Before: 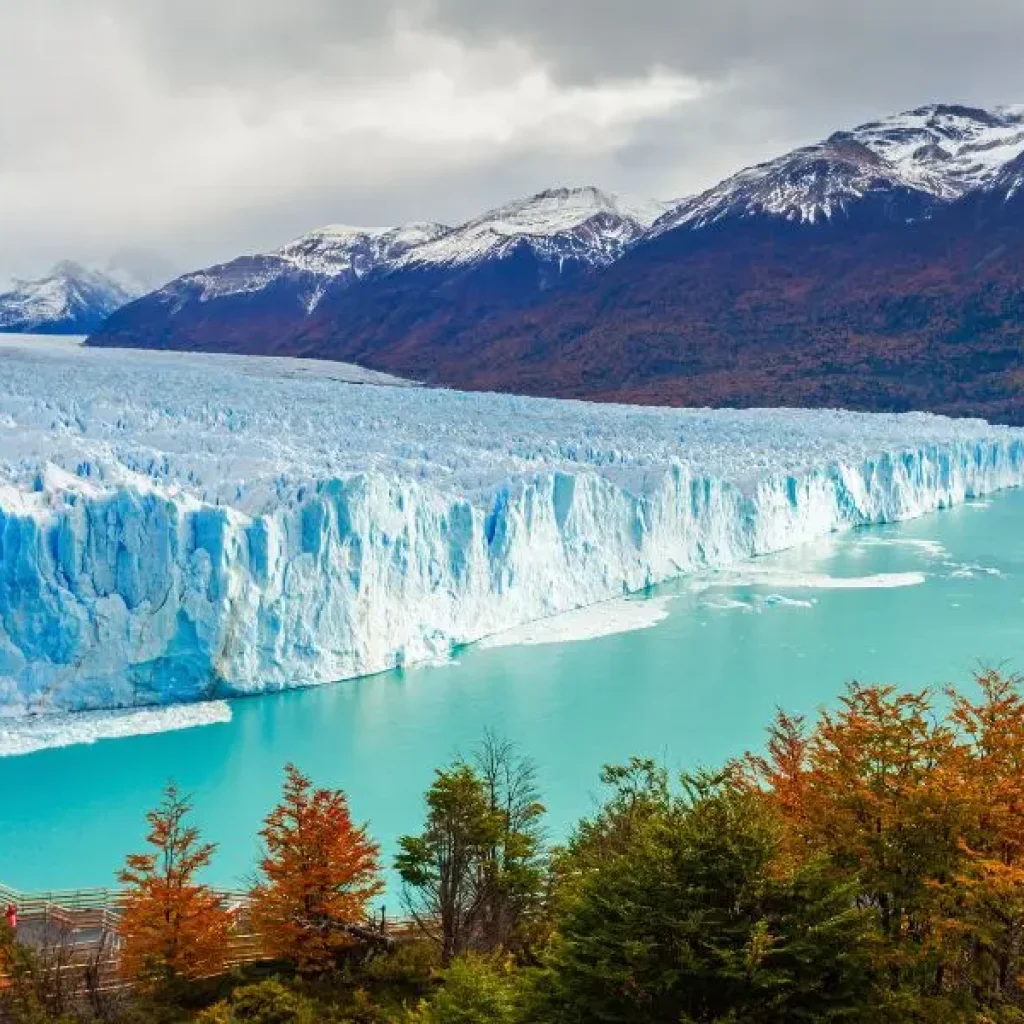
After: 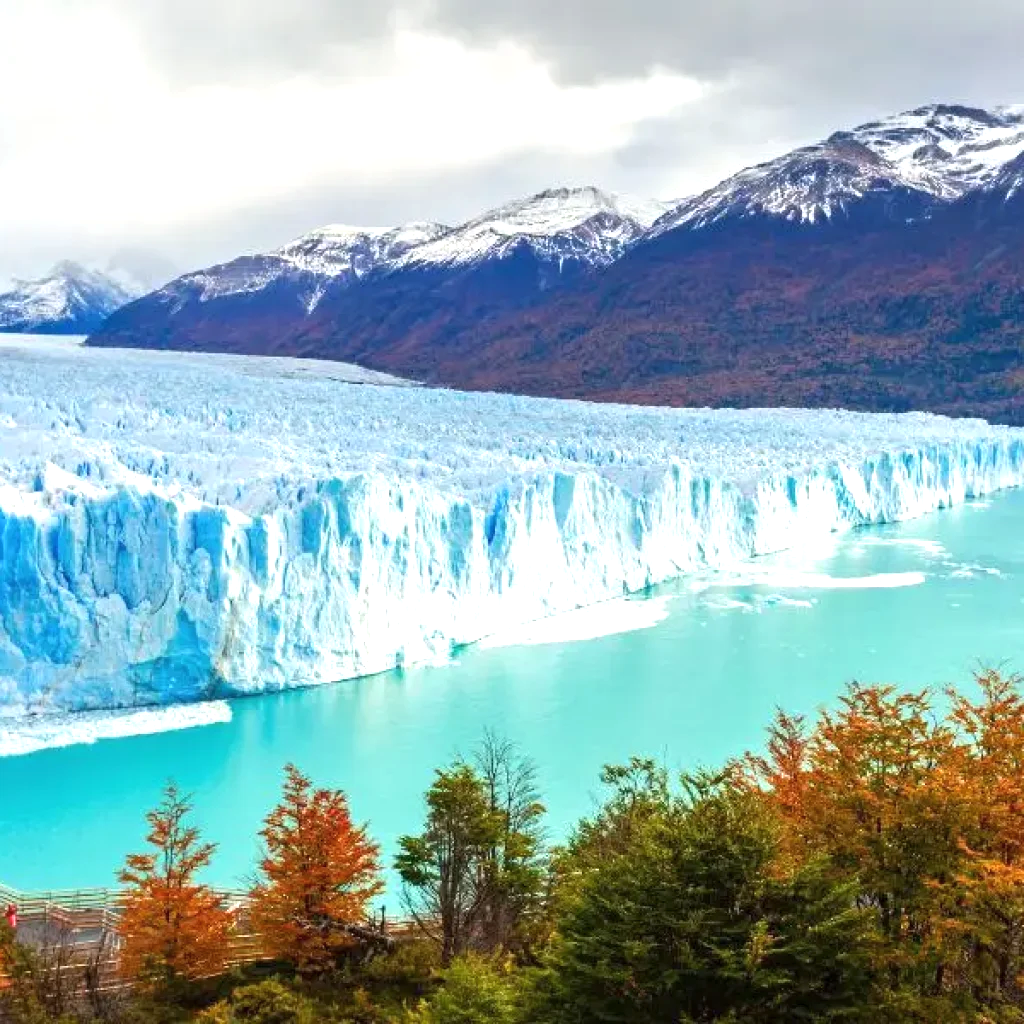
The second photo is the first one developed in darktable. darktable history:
color balance rgb: linear chroma grading › global chroma -0.67%, saturation formula JzAzBz (2021)
exposure: exposure 0.6 EV, compensate highlight preservation false
